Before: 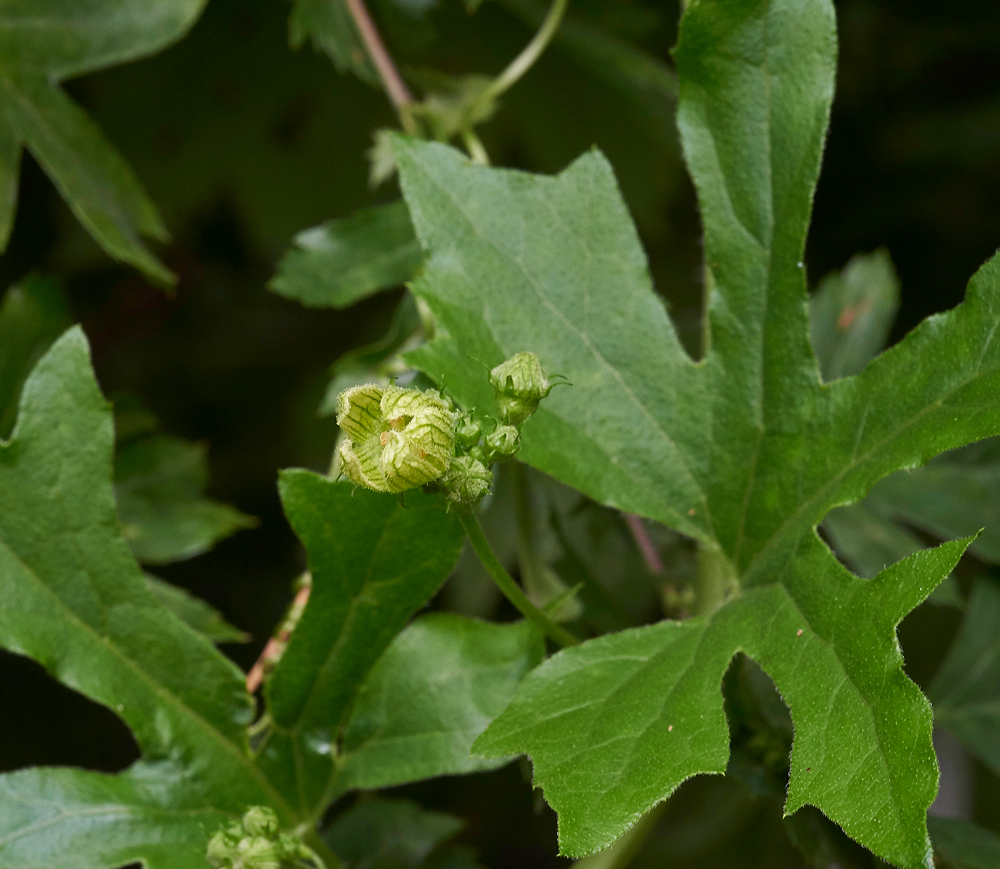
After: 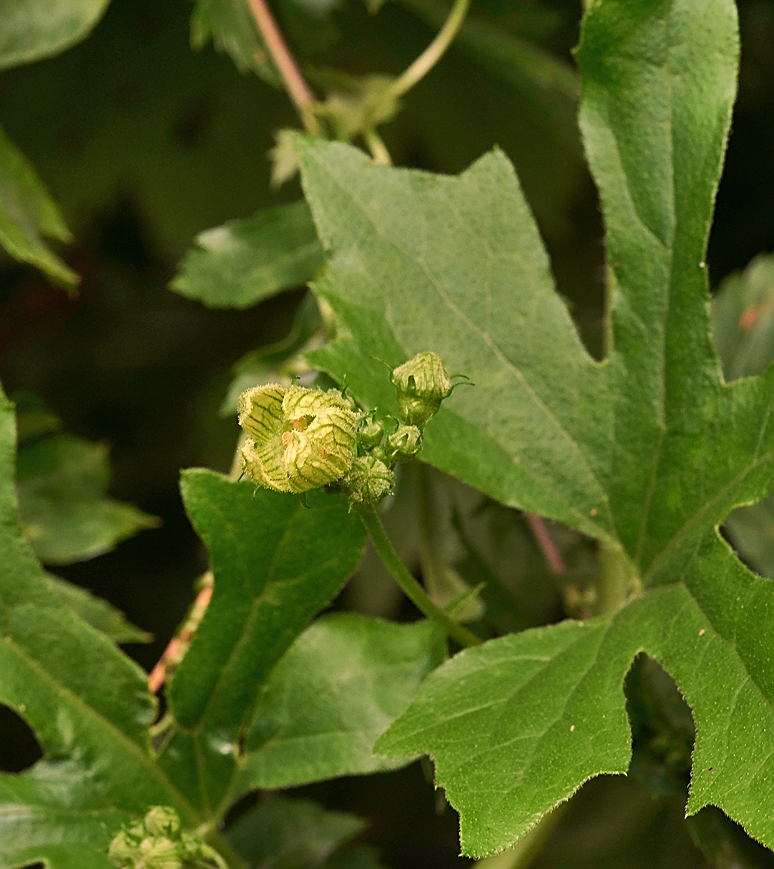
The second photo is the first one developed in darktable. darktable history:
crop: left 9.88%, right 12.664%
shadows and highlights: low approximation 0.01, soften with gaussian
white balance: red 1.138, green 0.996, blue 0.812
sharpen: on, module defaults
